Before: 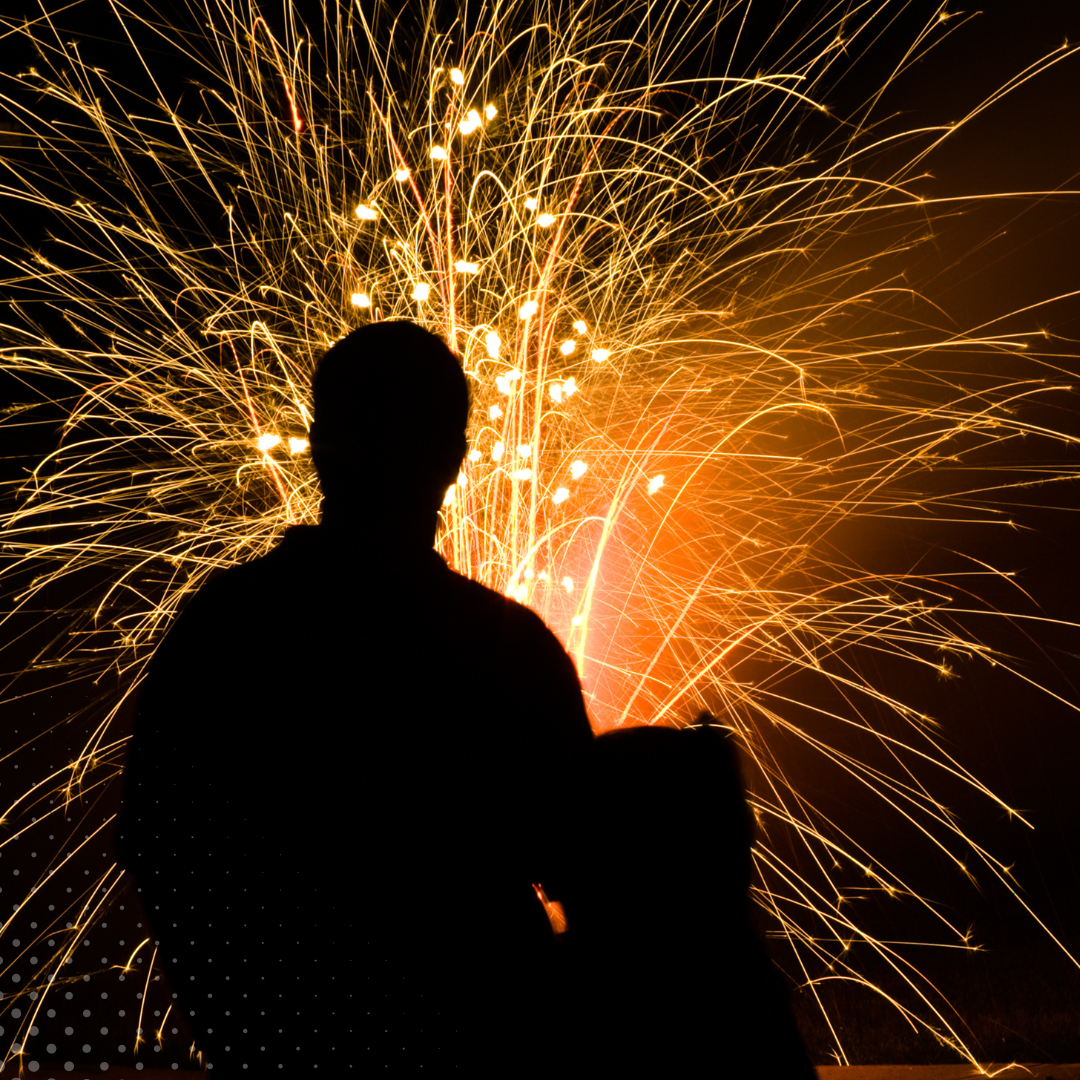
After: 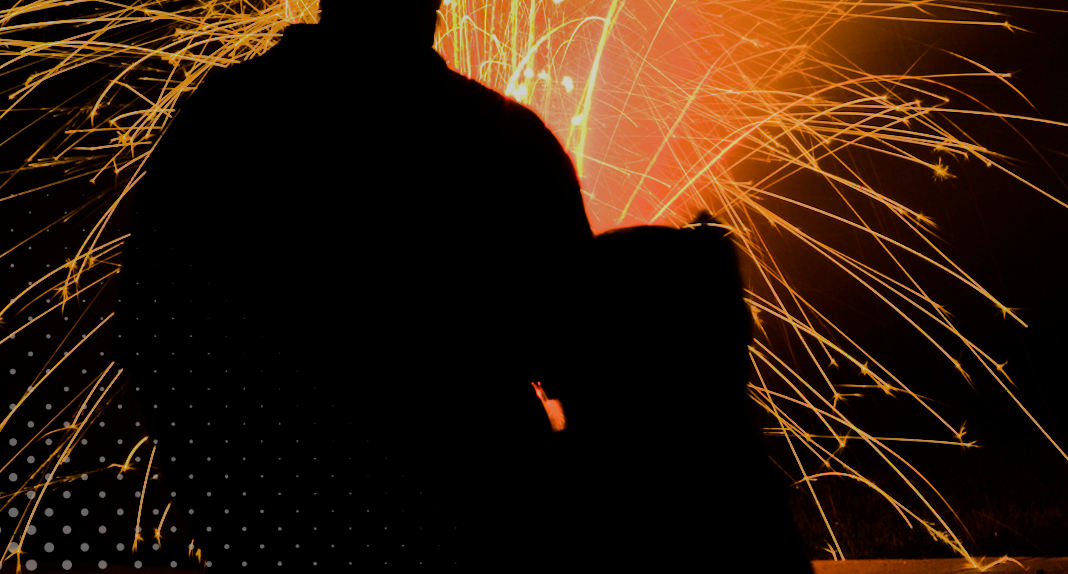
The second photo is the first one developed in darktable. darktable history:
filmic rgb: black relative exposure -7.65 EV, white relative exposure 4.56 EV, hardness 3.61
shadows and highlights: shadows -19.91, highlights -73.15
crop and rotate: top 46.237%
rotate and perspective: rotation 0.174°, lens shift (vertical) 0.013, lens shift (horizontal) 0.019, shear 0.001, automatic cropping original format, crop left 0.007, crop right 0.991, crop top 0.016, crop bottom 0.997
color balance rgb: perceptual saturation grading › global saturation 10%, global vibrance 10%
exposure: black level correction 0, exposure 0.877 EV, compensate exposure bias true, compensate highlight preservation false
